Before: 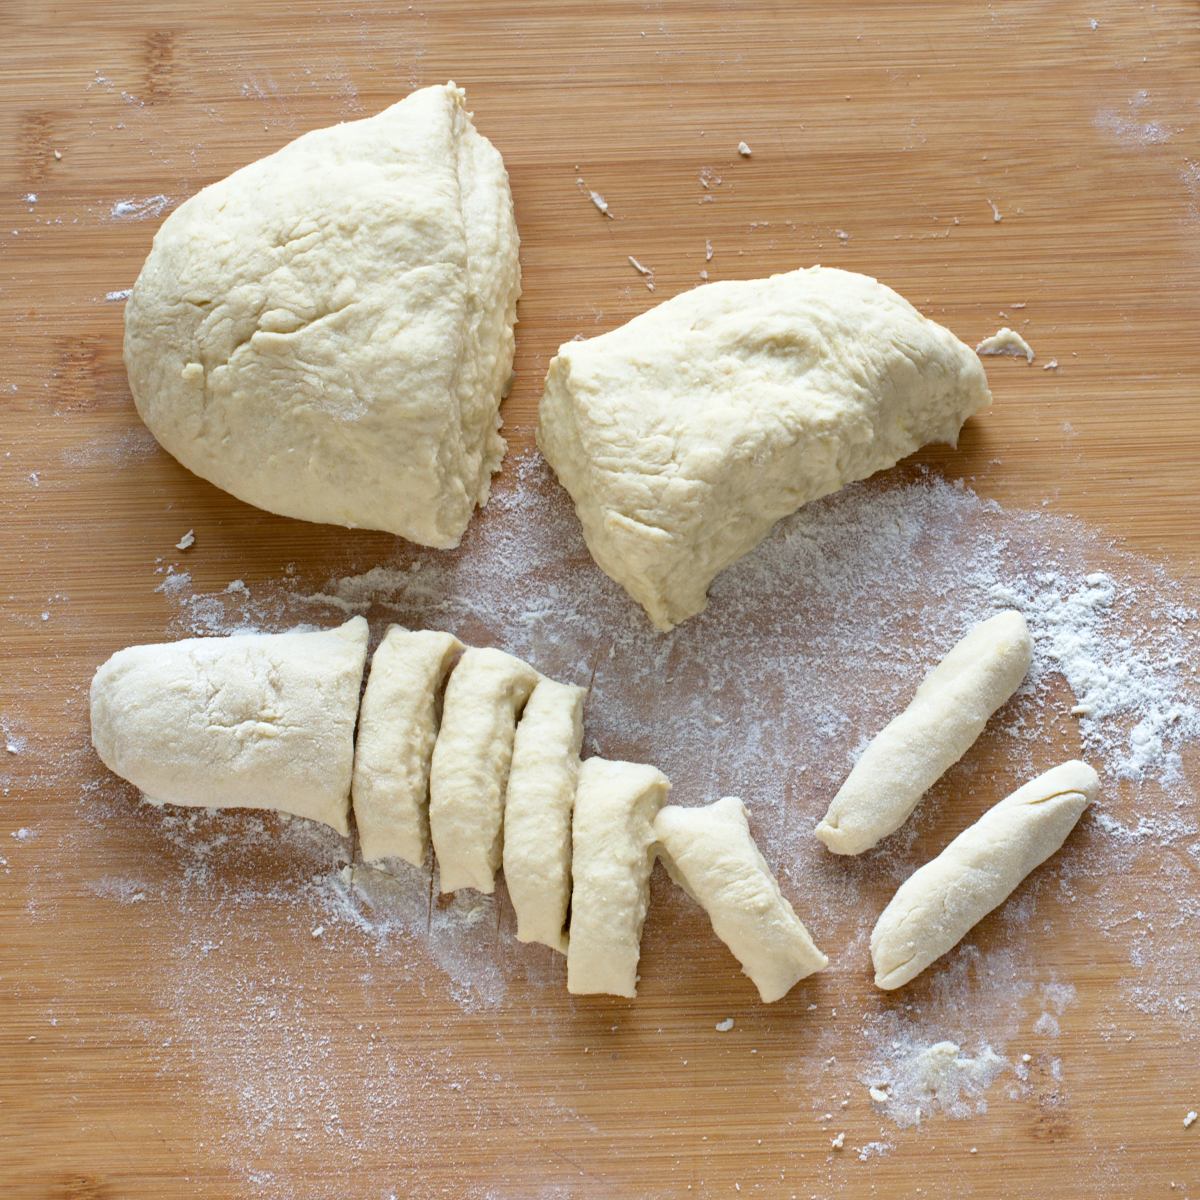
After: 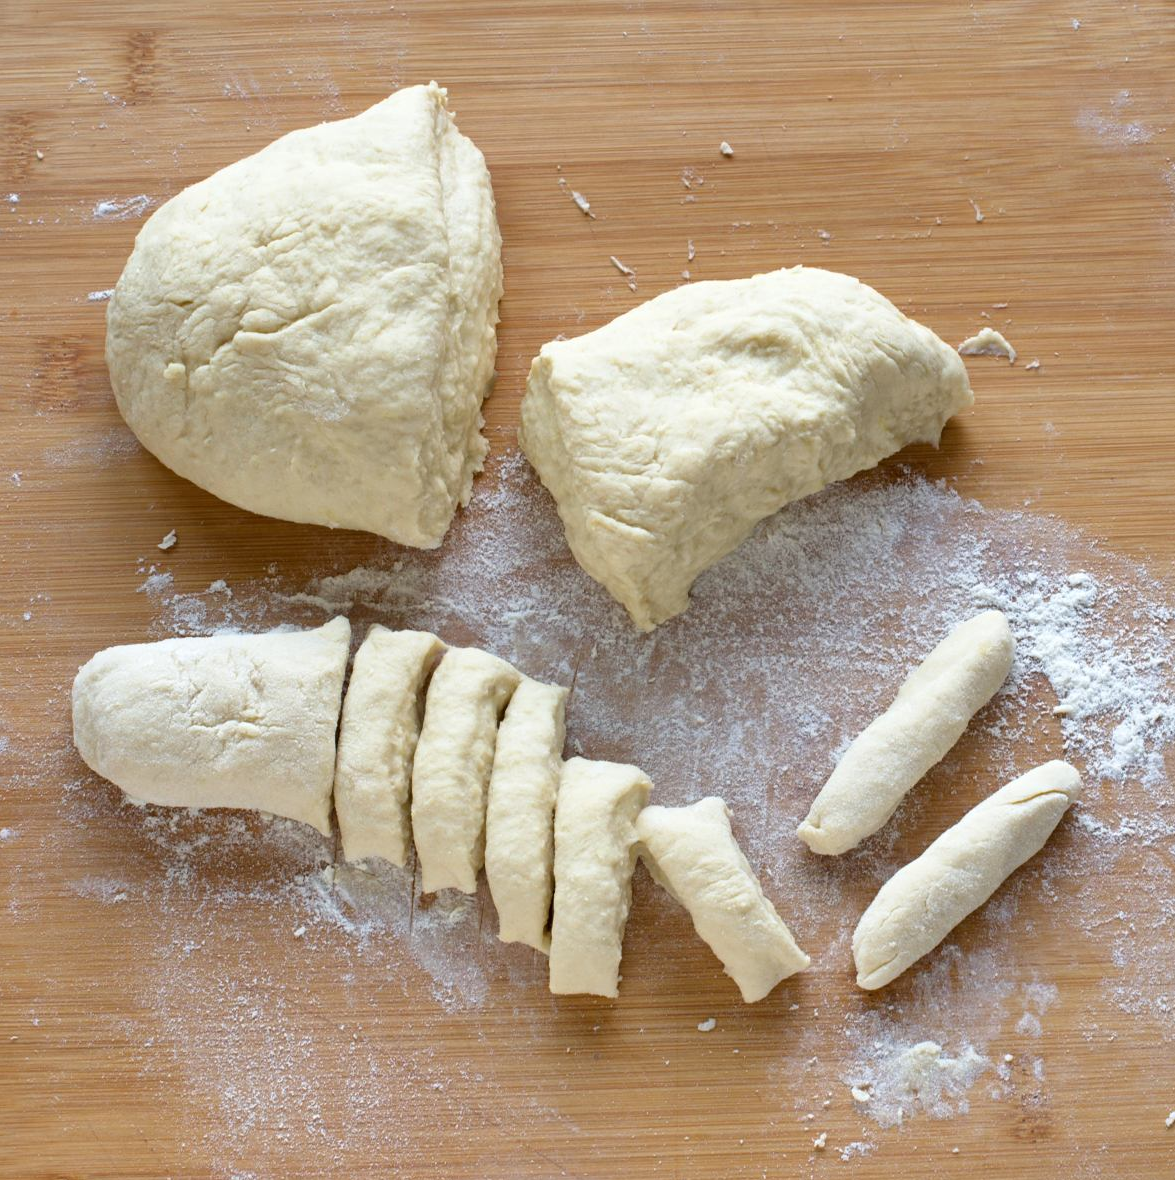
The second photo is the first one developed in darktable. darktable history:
crop and rotate: left 1.55%, right 0.529%, bottom 1.62%
